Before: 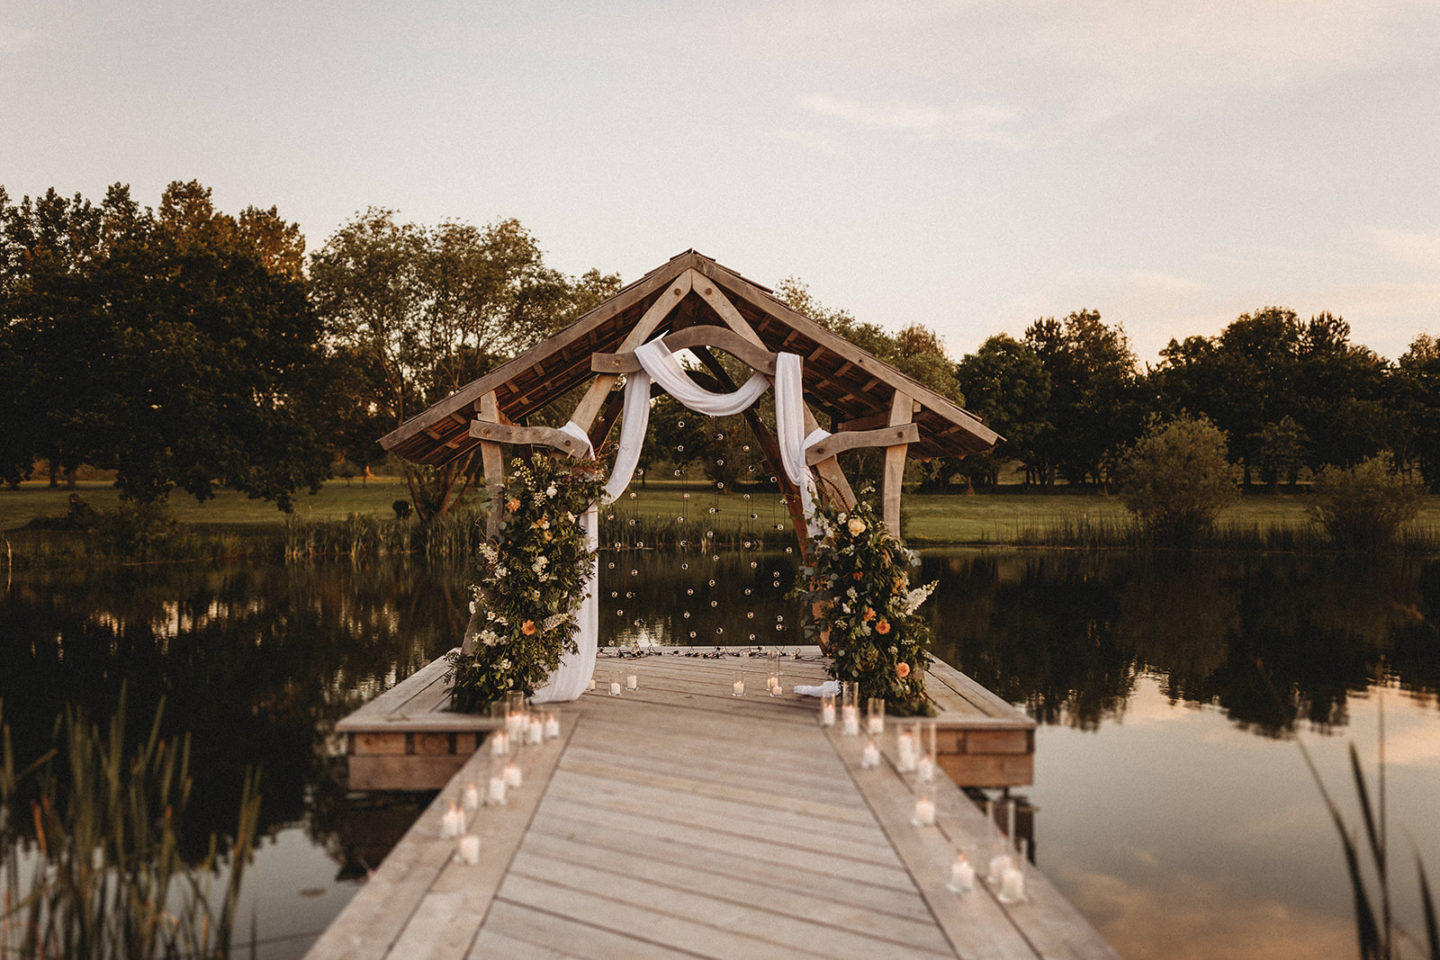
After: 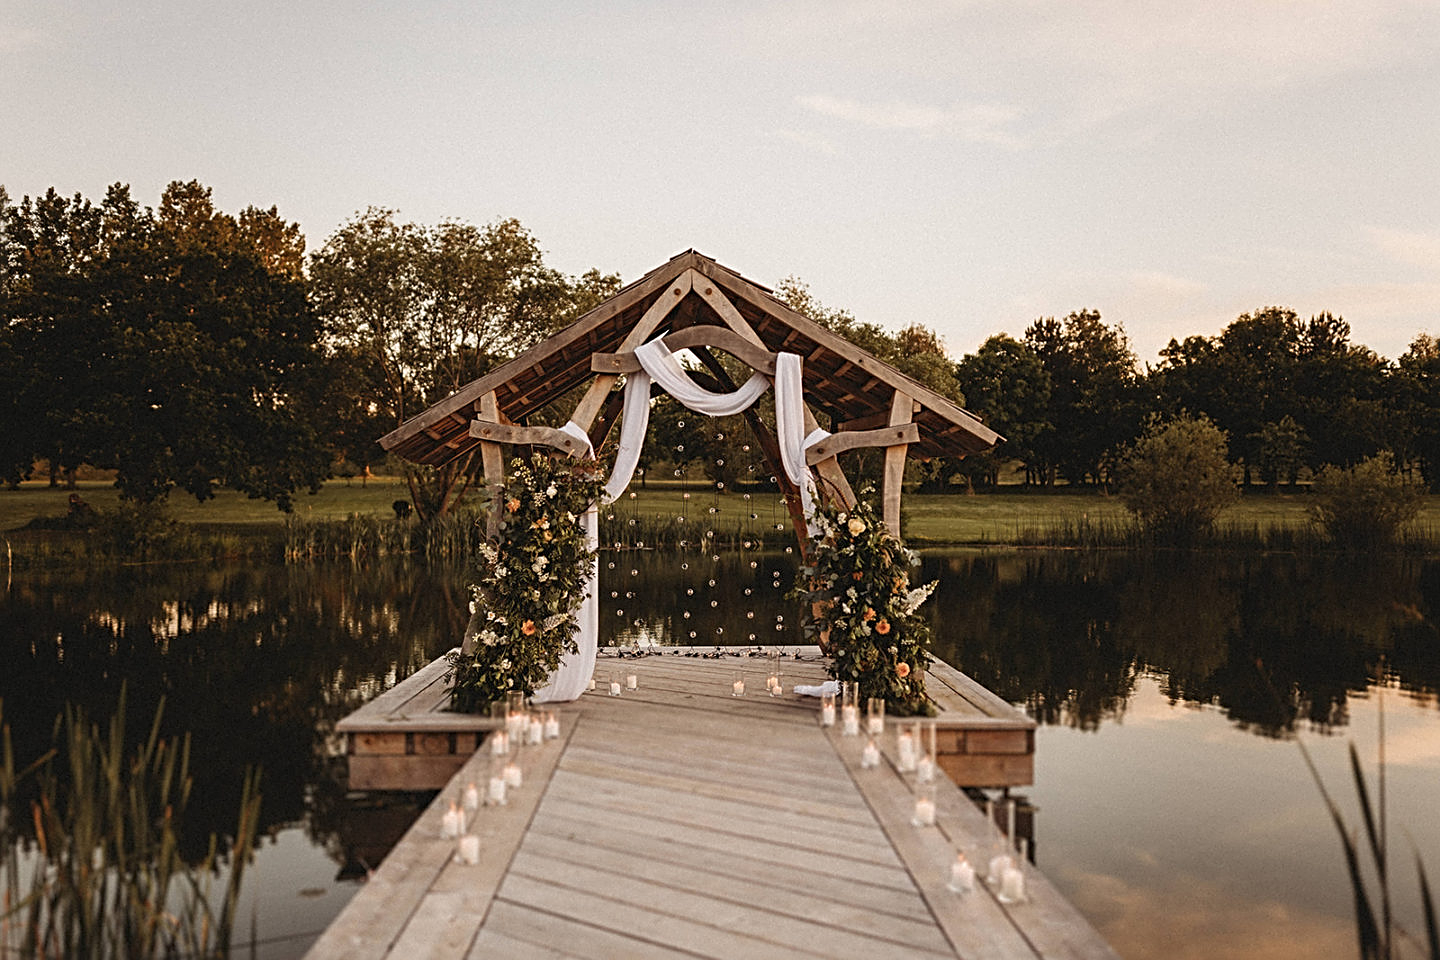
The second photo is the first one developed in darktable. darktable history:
sharpen: radius 3.138
